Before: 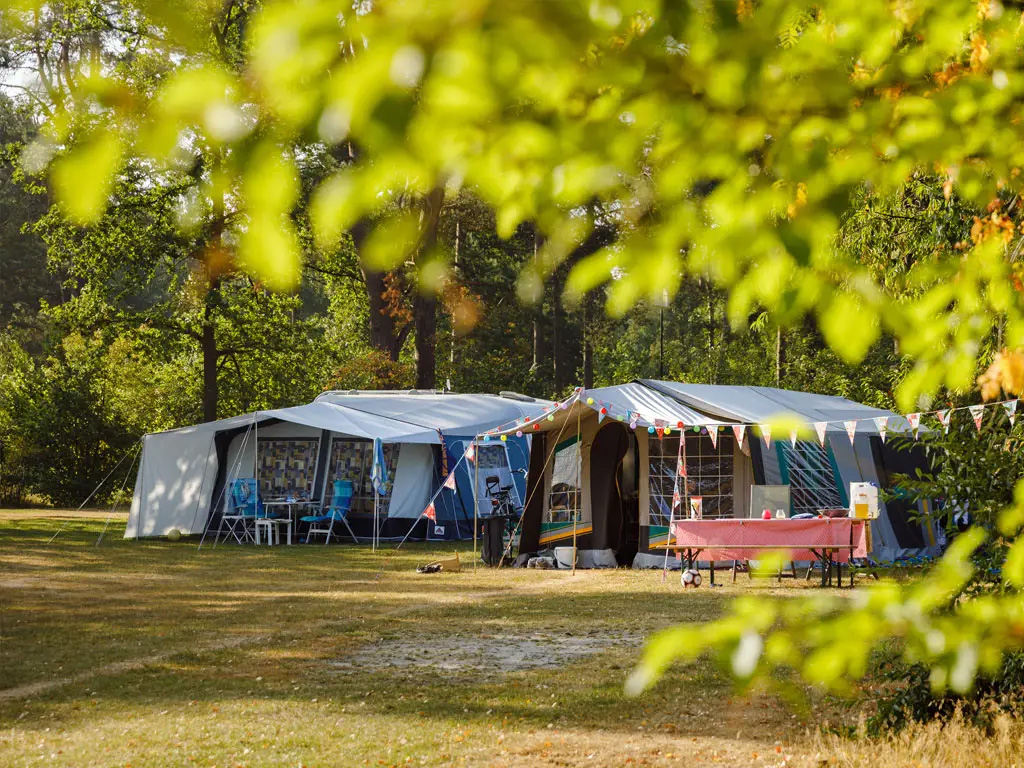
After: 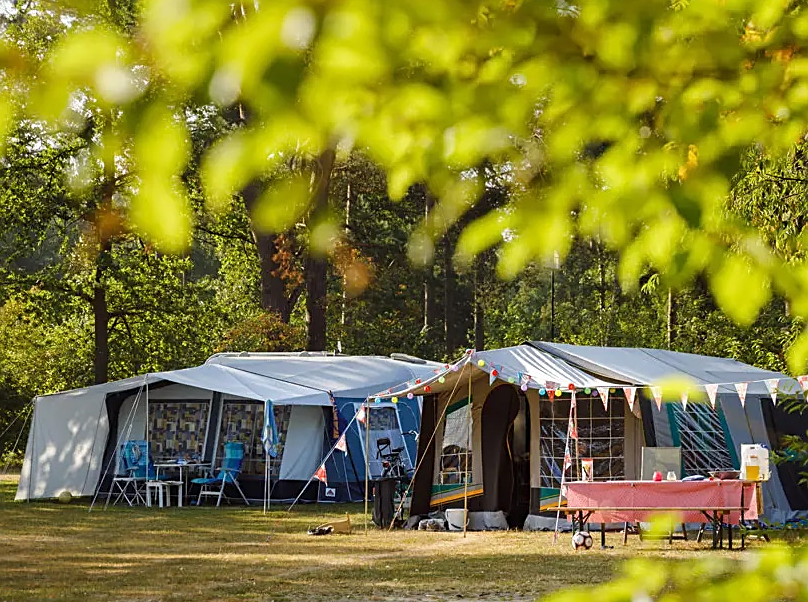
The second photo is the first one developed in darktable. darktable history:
crop and rotate: left 10.661%, top 5.036%, right 10.35%, bottom 16.547%
sharpen: on, module defaults
